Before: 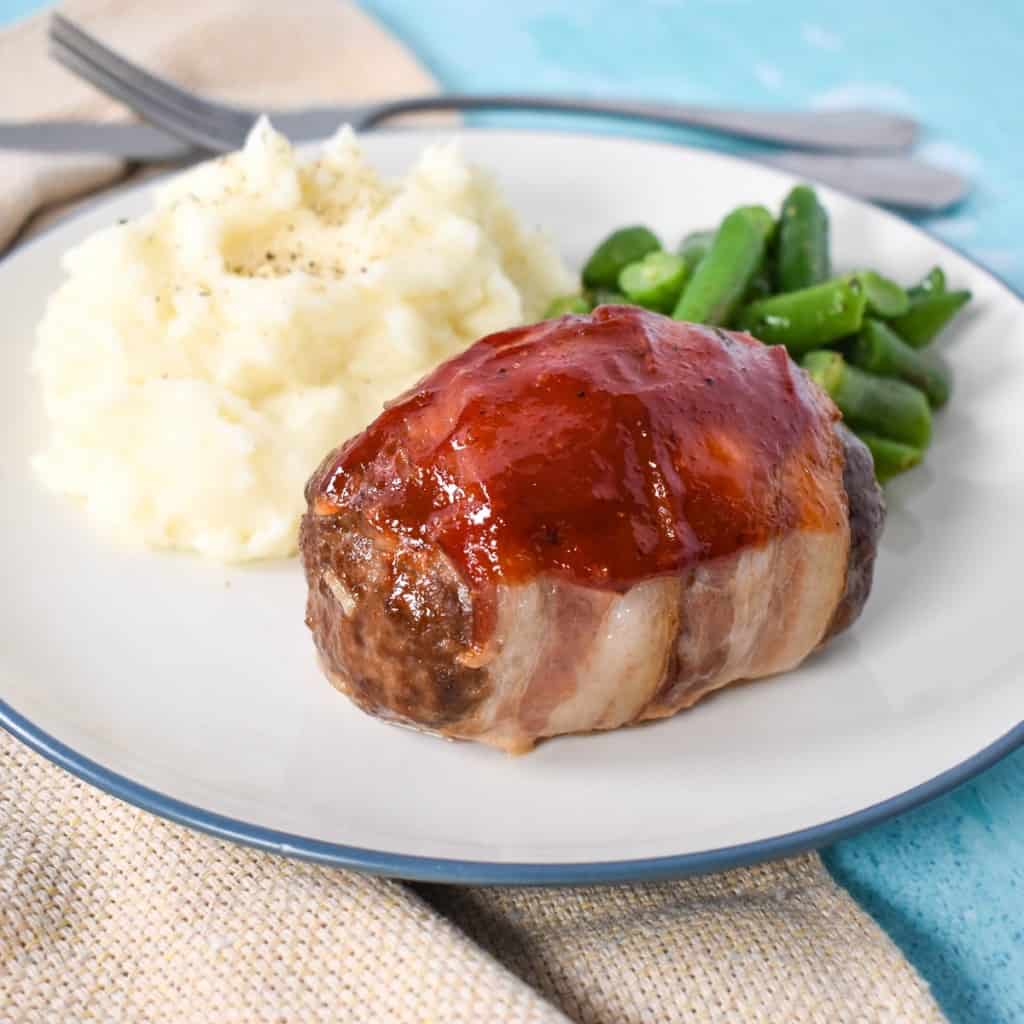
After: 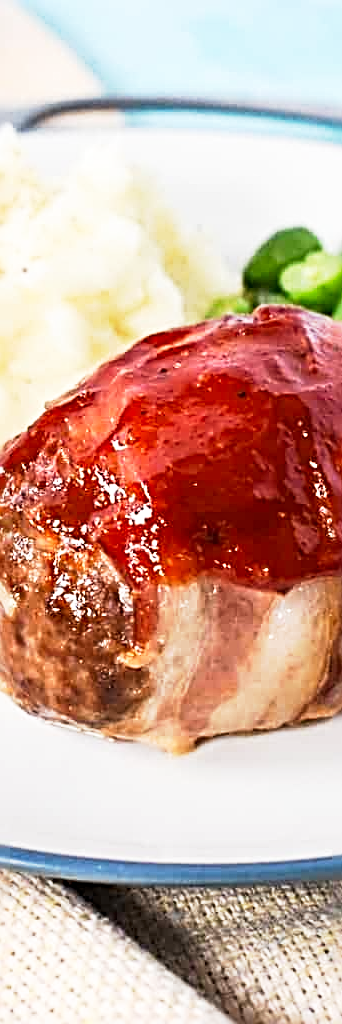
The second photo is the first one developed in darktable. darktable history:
base curve: curves: ch0 [(0, 0) (0.005, 0.002) (0.193, 0.295) (0.399, 0.664) (0.75, 0.928) (1, 1)], preserve colors none
sharpen: radius 3.694, amount 0.946
crop: left 33.201%, right 33.398%
